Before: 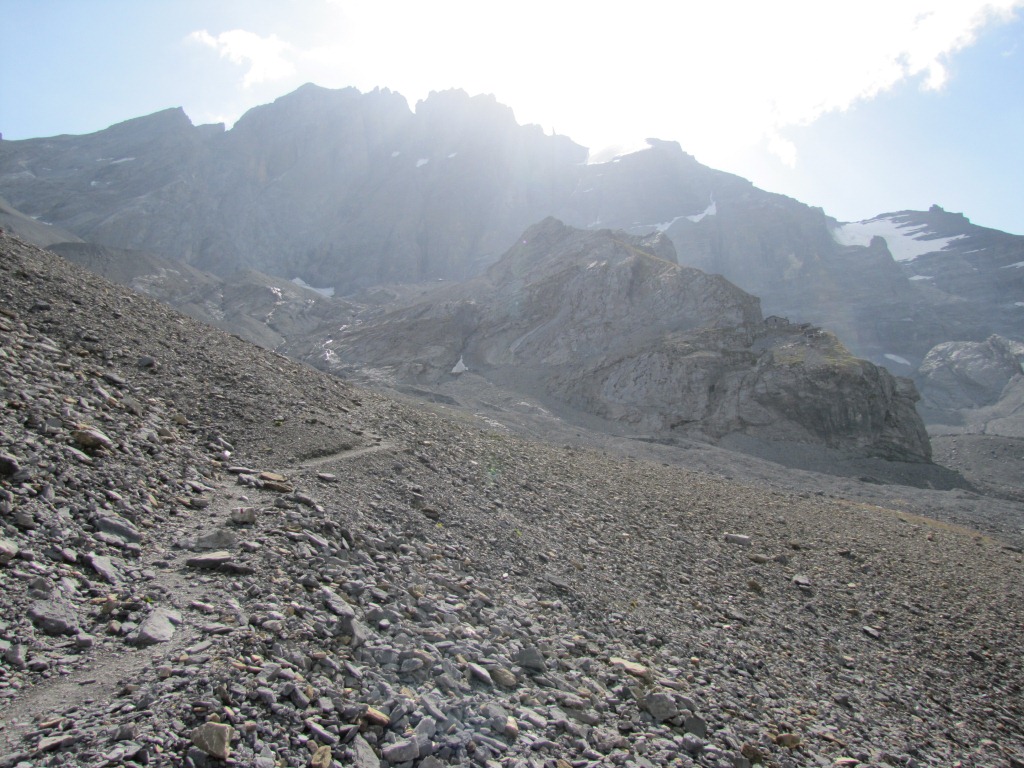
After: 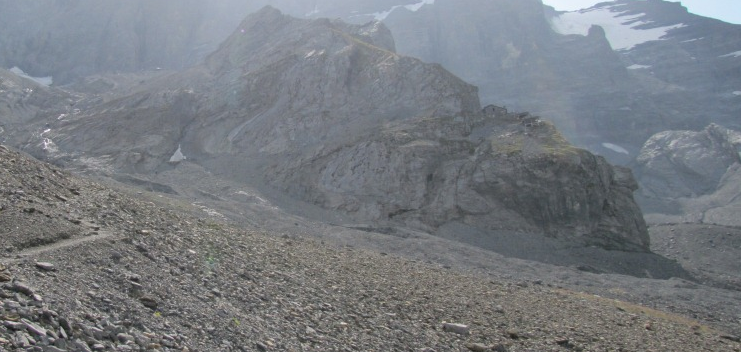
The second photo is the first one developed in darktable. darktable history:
crop and rotate: left 27.581%, top 27.555%, bottom 26.515%
